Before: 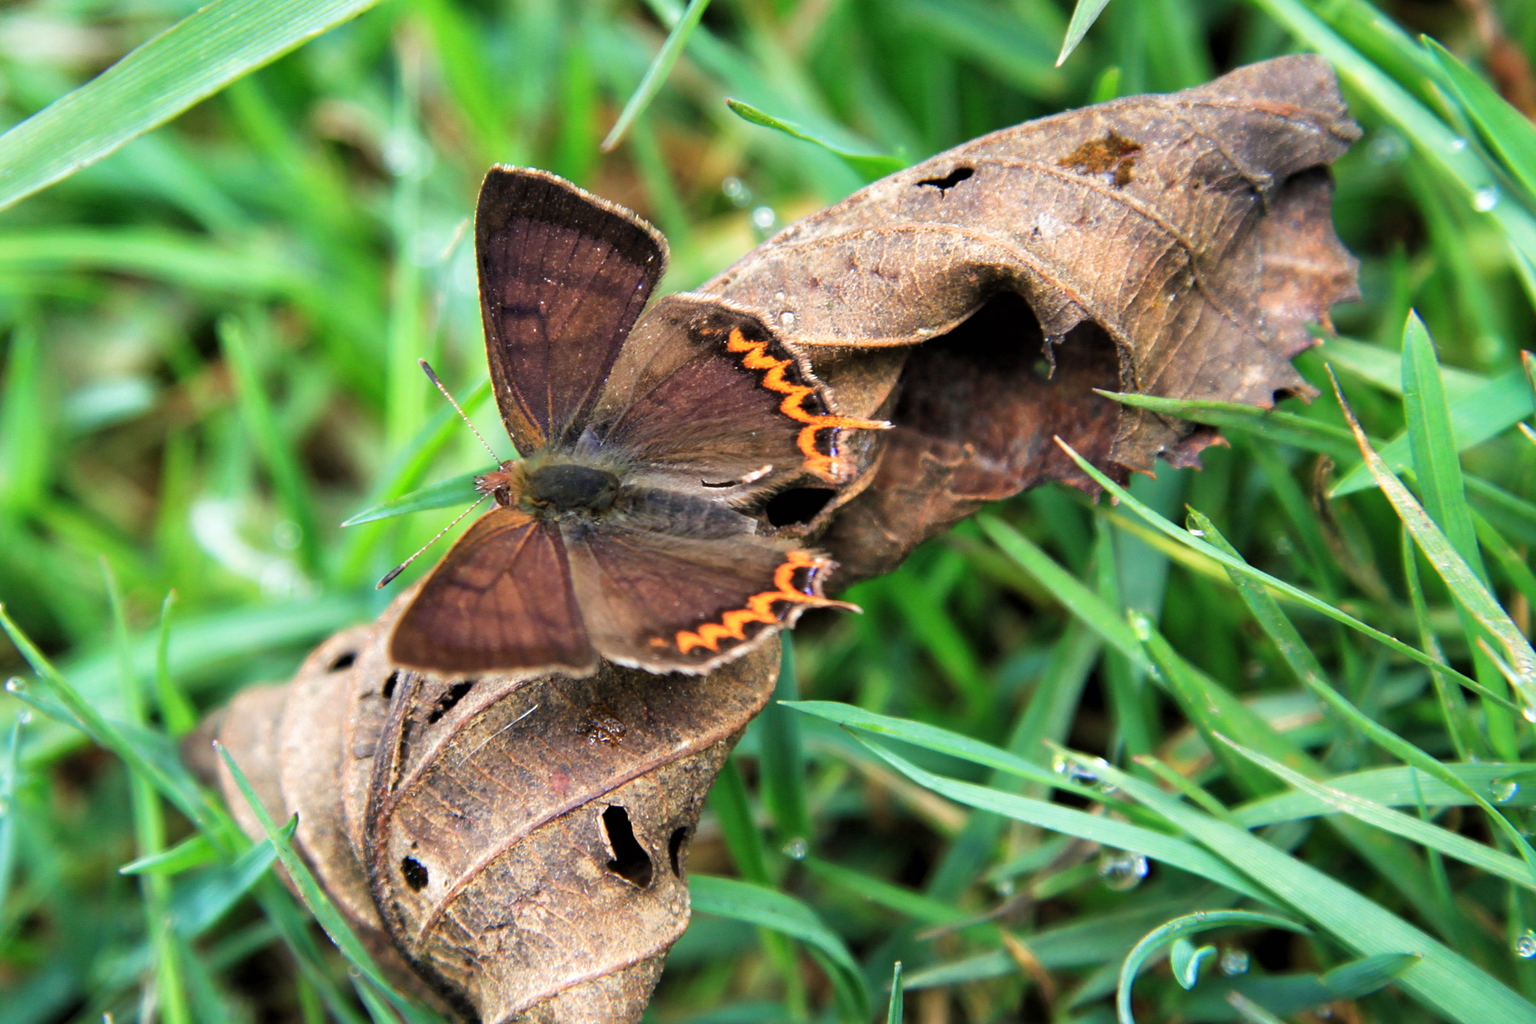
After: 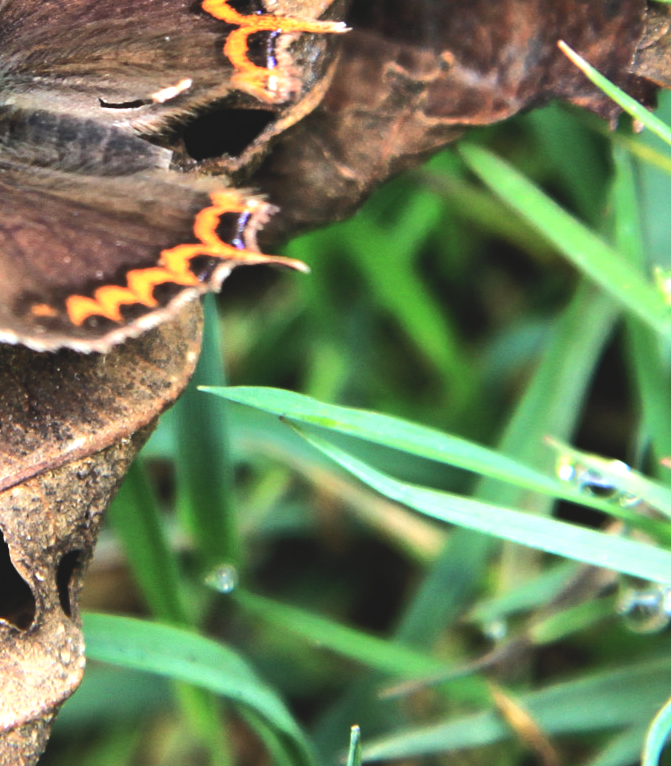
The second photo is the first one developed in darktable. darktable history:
contrast brightness saturation: contrast -0.158, brightness 0.049, saturation -0.116
crop: left 40.716%, top 39.534%, right 25.722%, bottom 2.943%
tone equalizer: -8 EV -1.11 EV, -7 EV -0.978 EV, -6 EV -0.852 EV, -5 EV -0.616 EV, -3 EV 0.604 EV, -2 EV 0.842 EV, -1 EV 1 EV, +0 EV 1.06 EV, edges refinement/feathering 500, mask exposure compensation -1.57 EV, preserve details no
